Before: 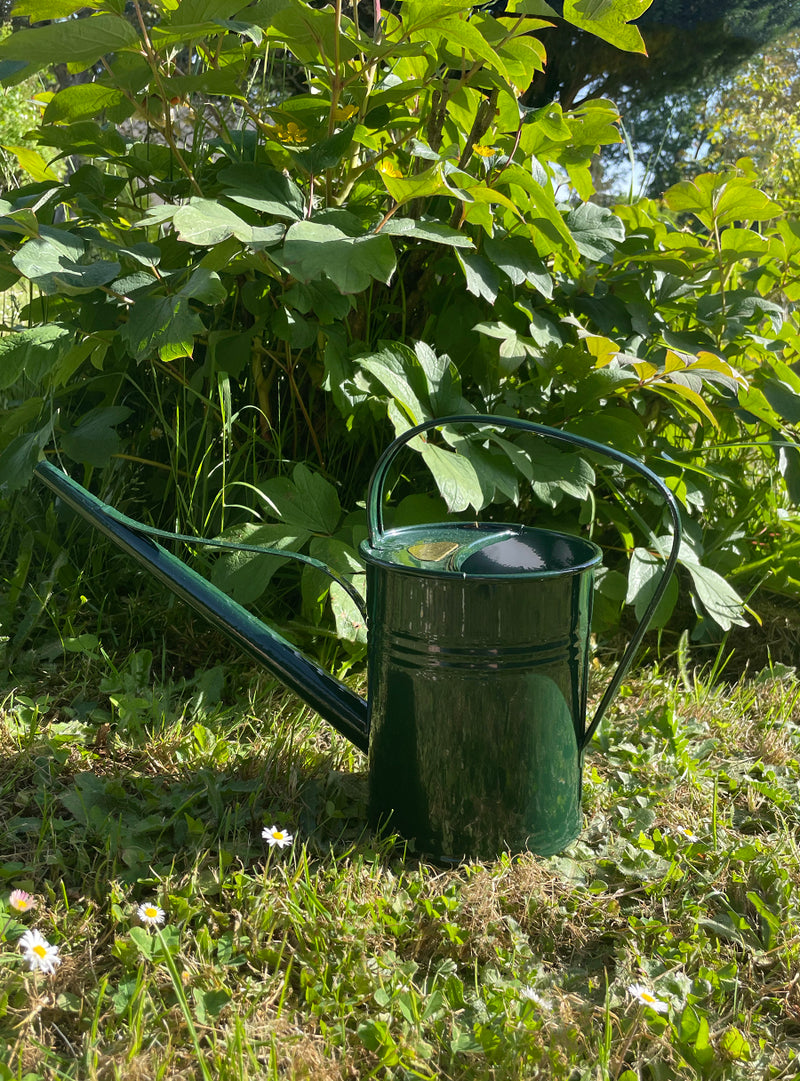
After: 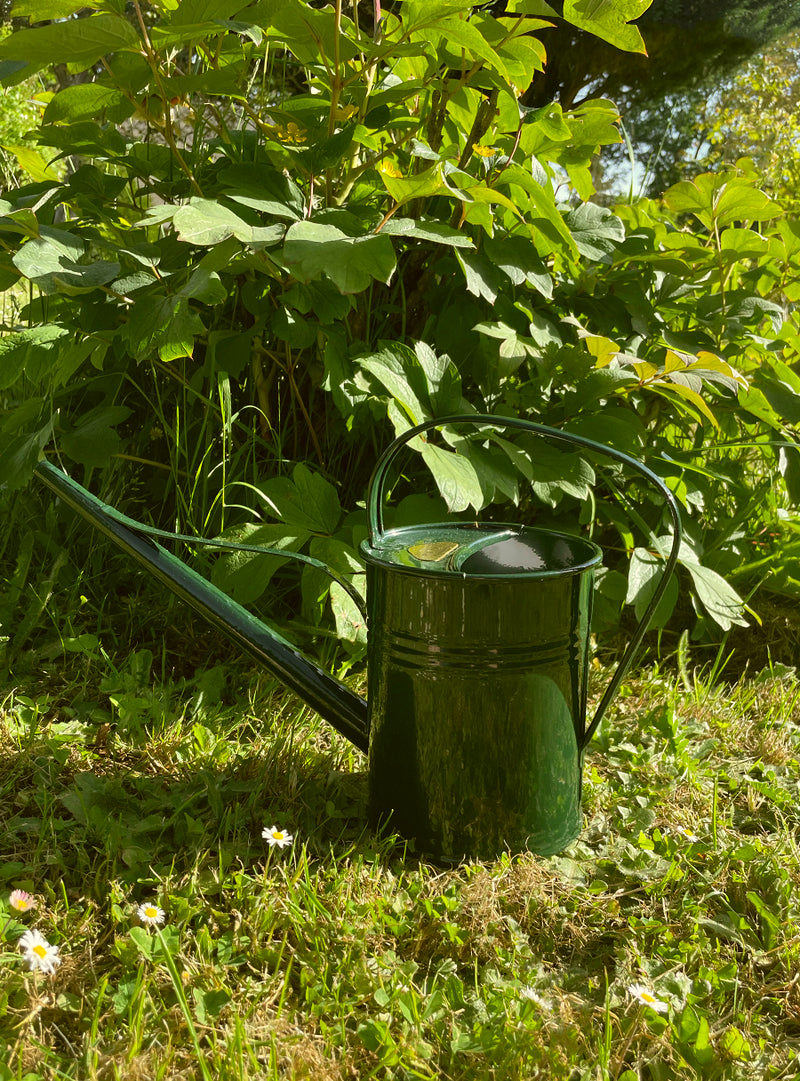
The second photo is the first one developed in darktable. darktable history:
color correction: highlights a* -1.26, highlights b* 10.33, shadows a* 0.706, shadows b* 19.99
